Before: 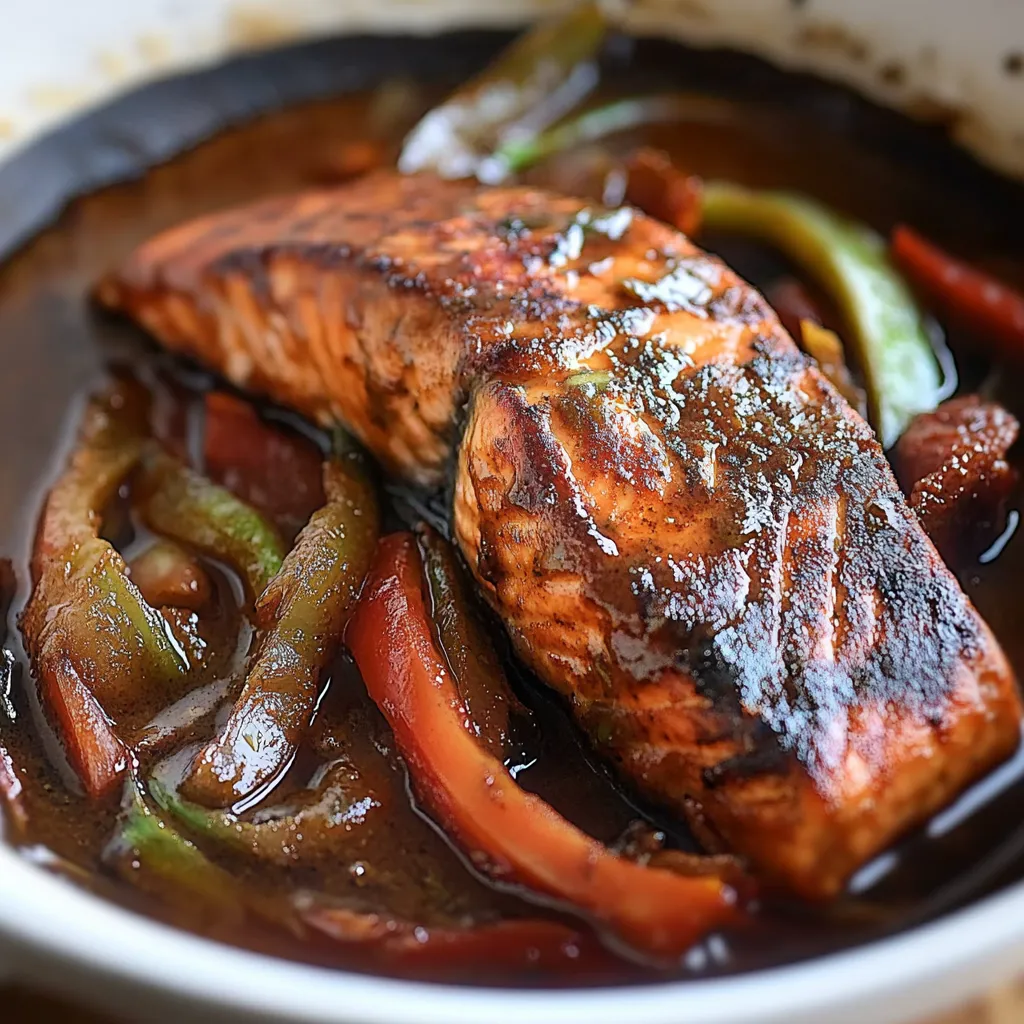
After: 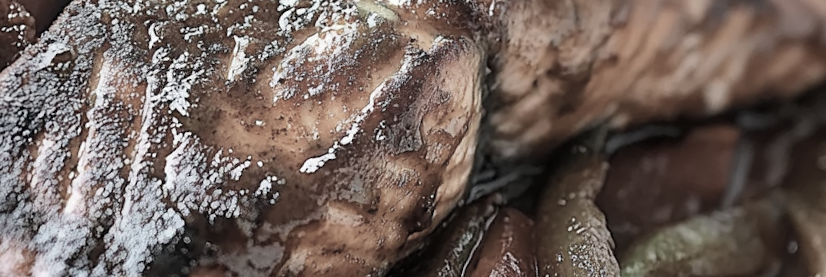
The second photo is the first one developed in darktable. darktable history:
color correction: saturation 0.3
crop and rotate: angle 16.12°, top 30.835%, bottom 35.653%
